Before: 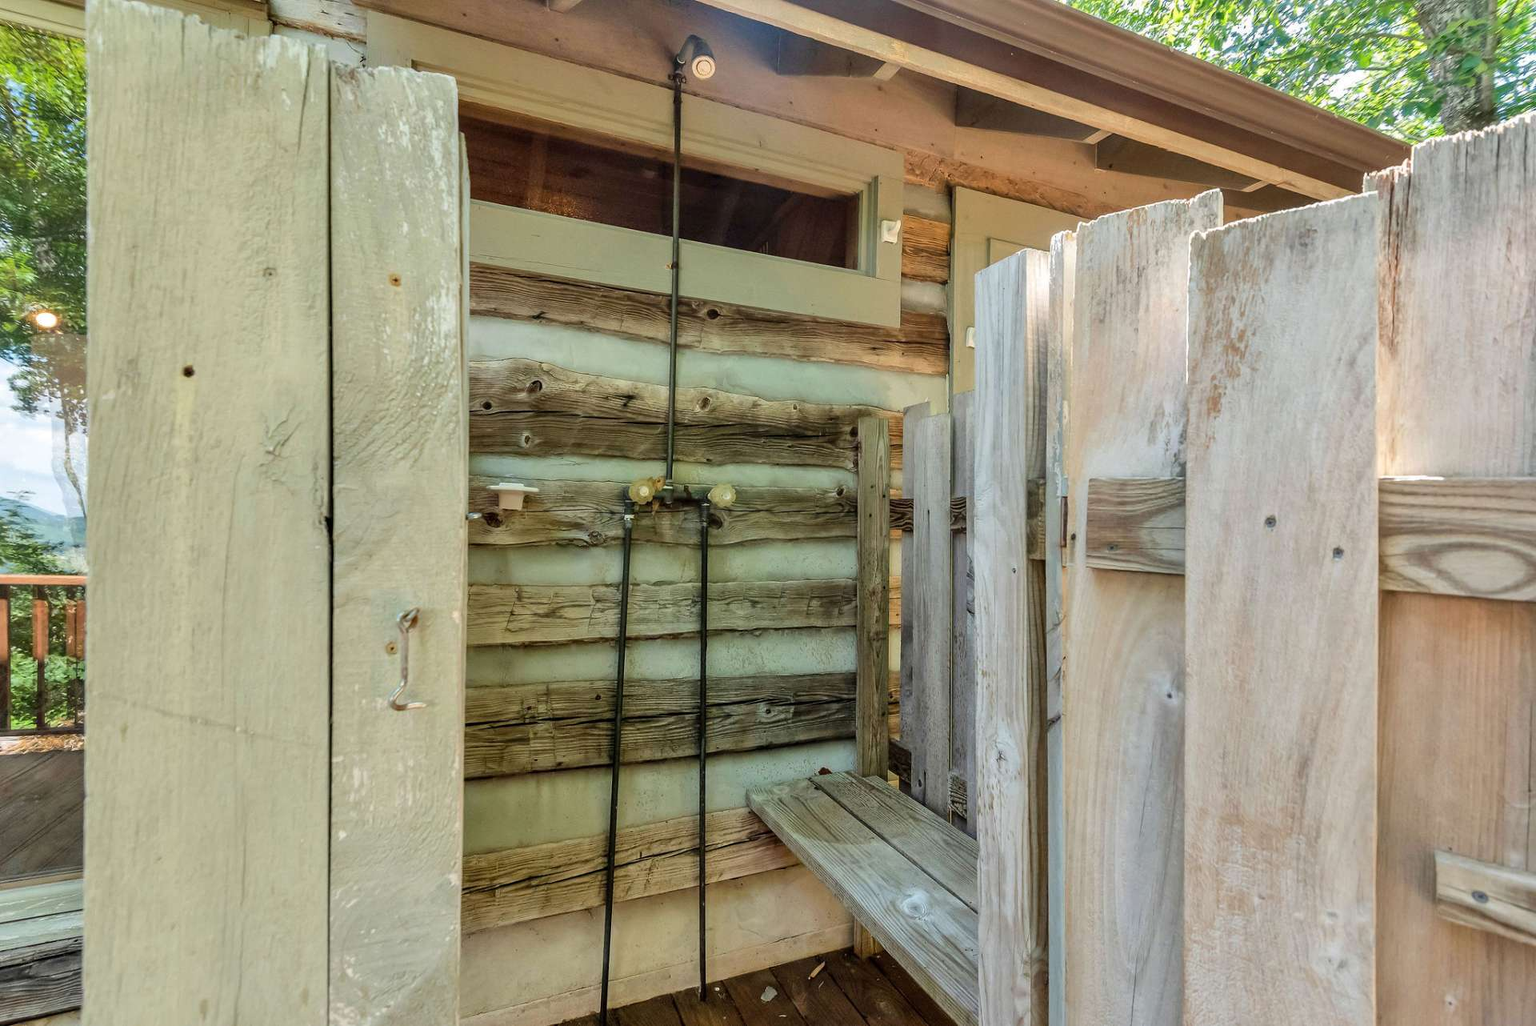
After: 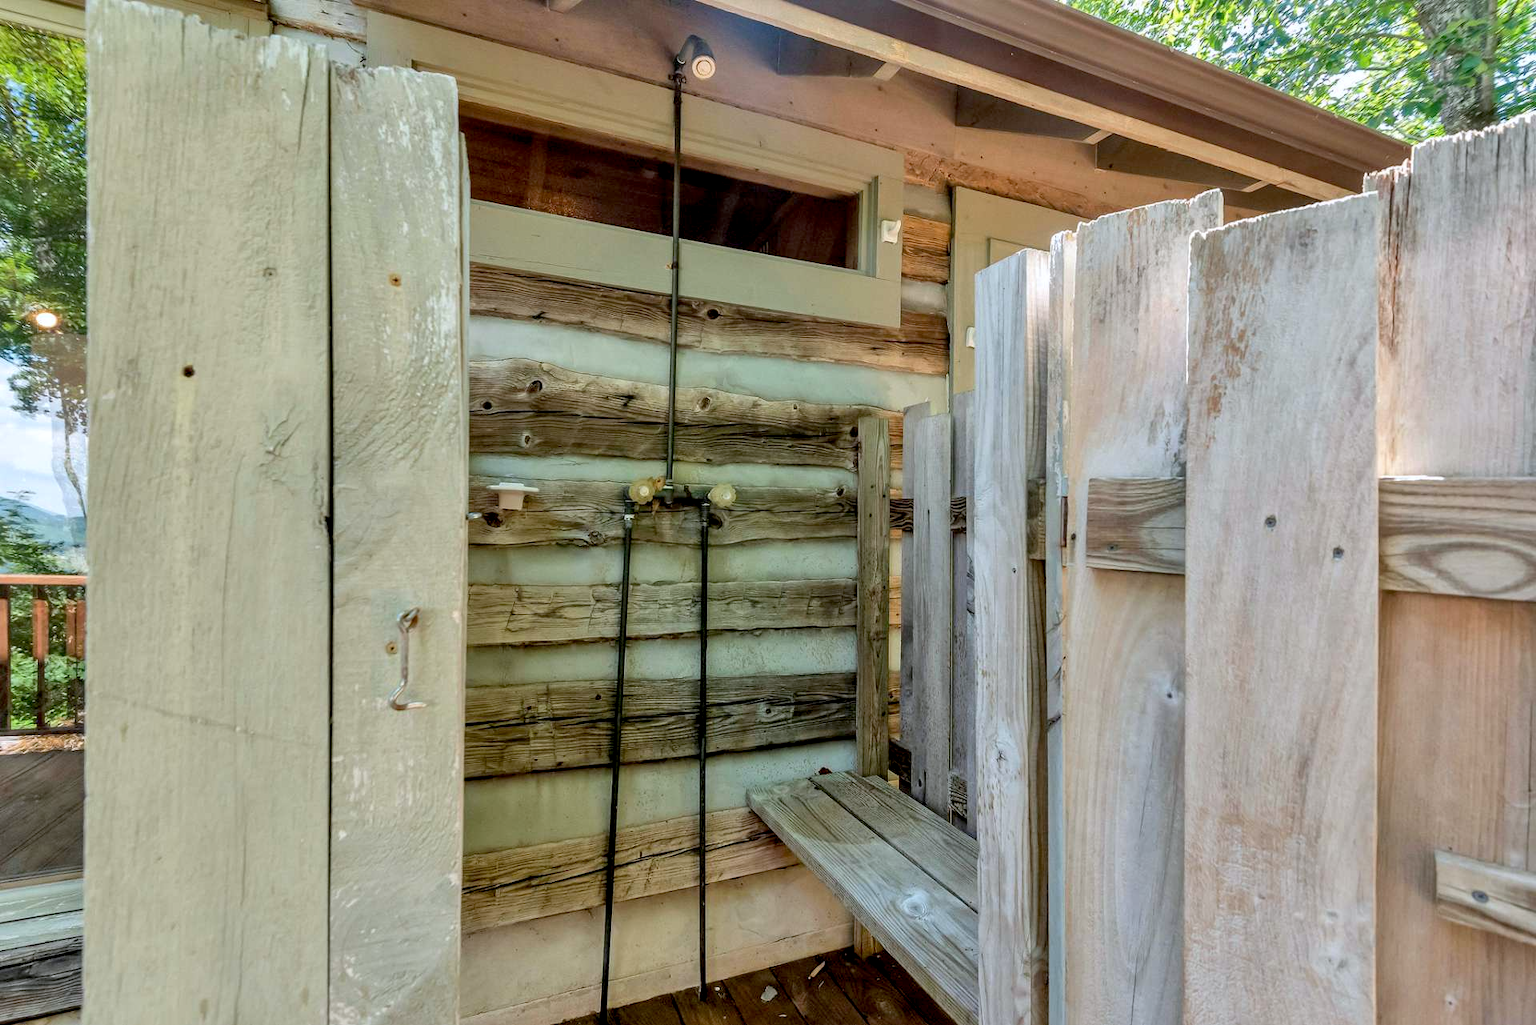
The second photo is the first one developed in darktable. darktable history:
color correction: highlights a* -0.119, highlights b* -6.07, shadows a* -0.134, shadows b* -0.074
shadows and highlights: shadows 29.75, highlights -30.38, low approximation 0.01, soften with gaussian
exposure: black level correction 0.01, exposure 0.015 EV, compensate highlight preservation false
